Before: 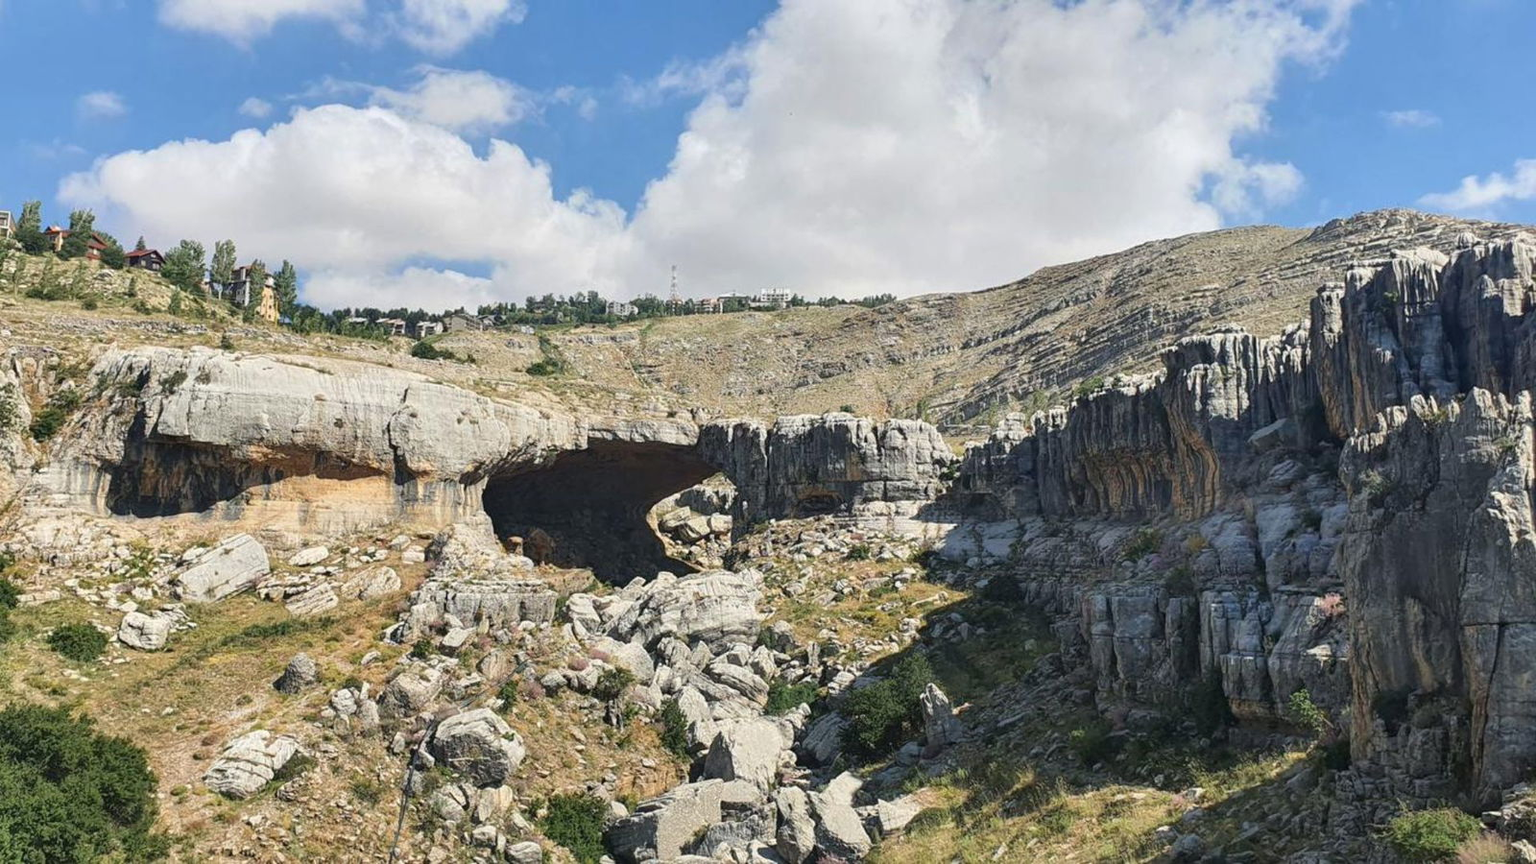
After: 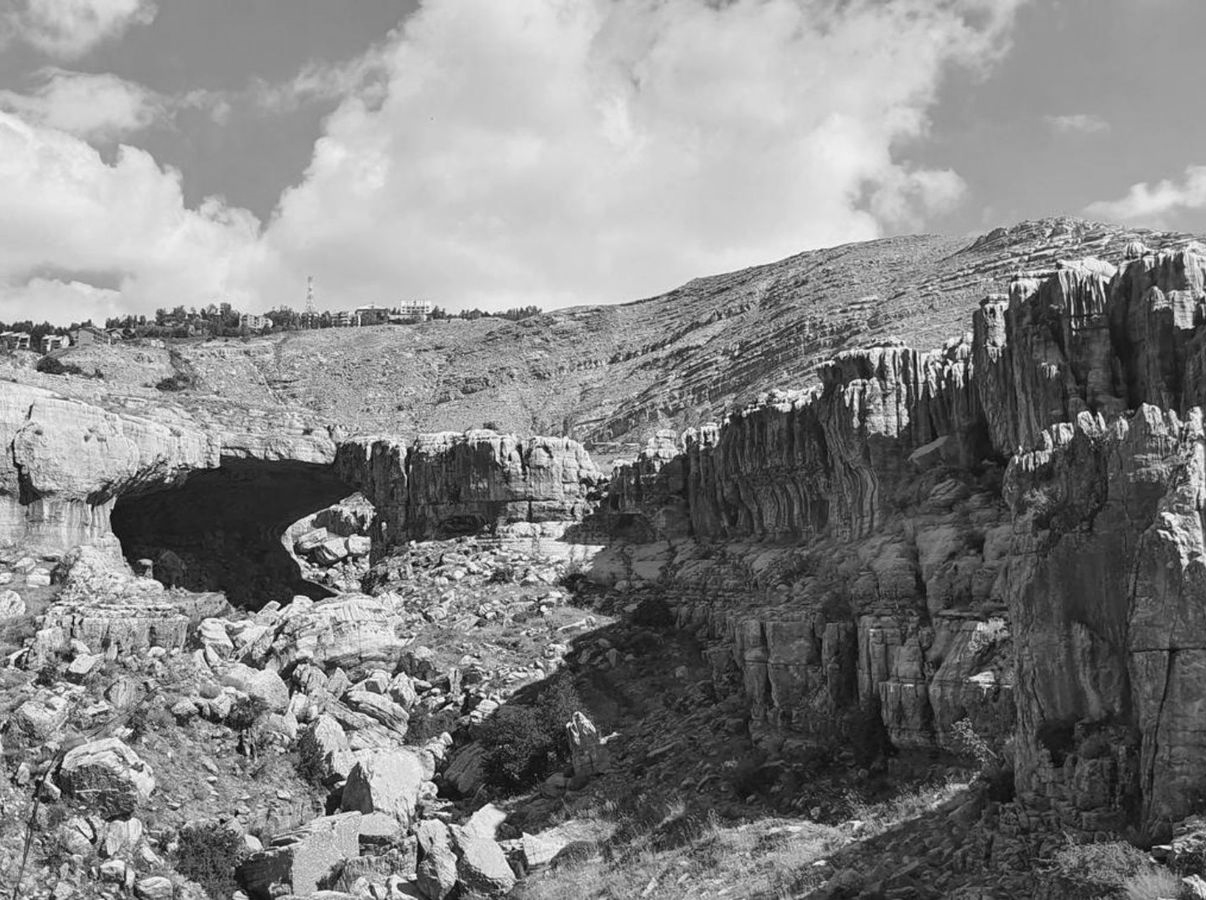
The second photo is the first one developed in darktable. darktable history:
contrast brightness saturation: saturation -1
velvia: on, module defaults
crop and rotate: left 24.6%
